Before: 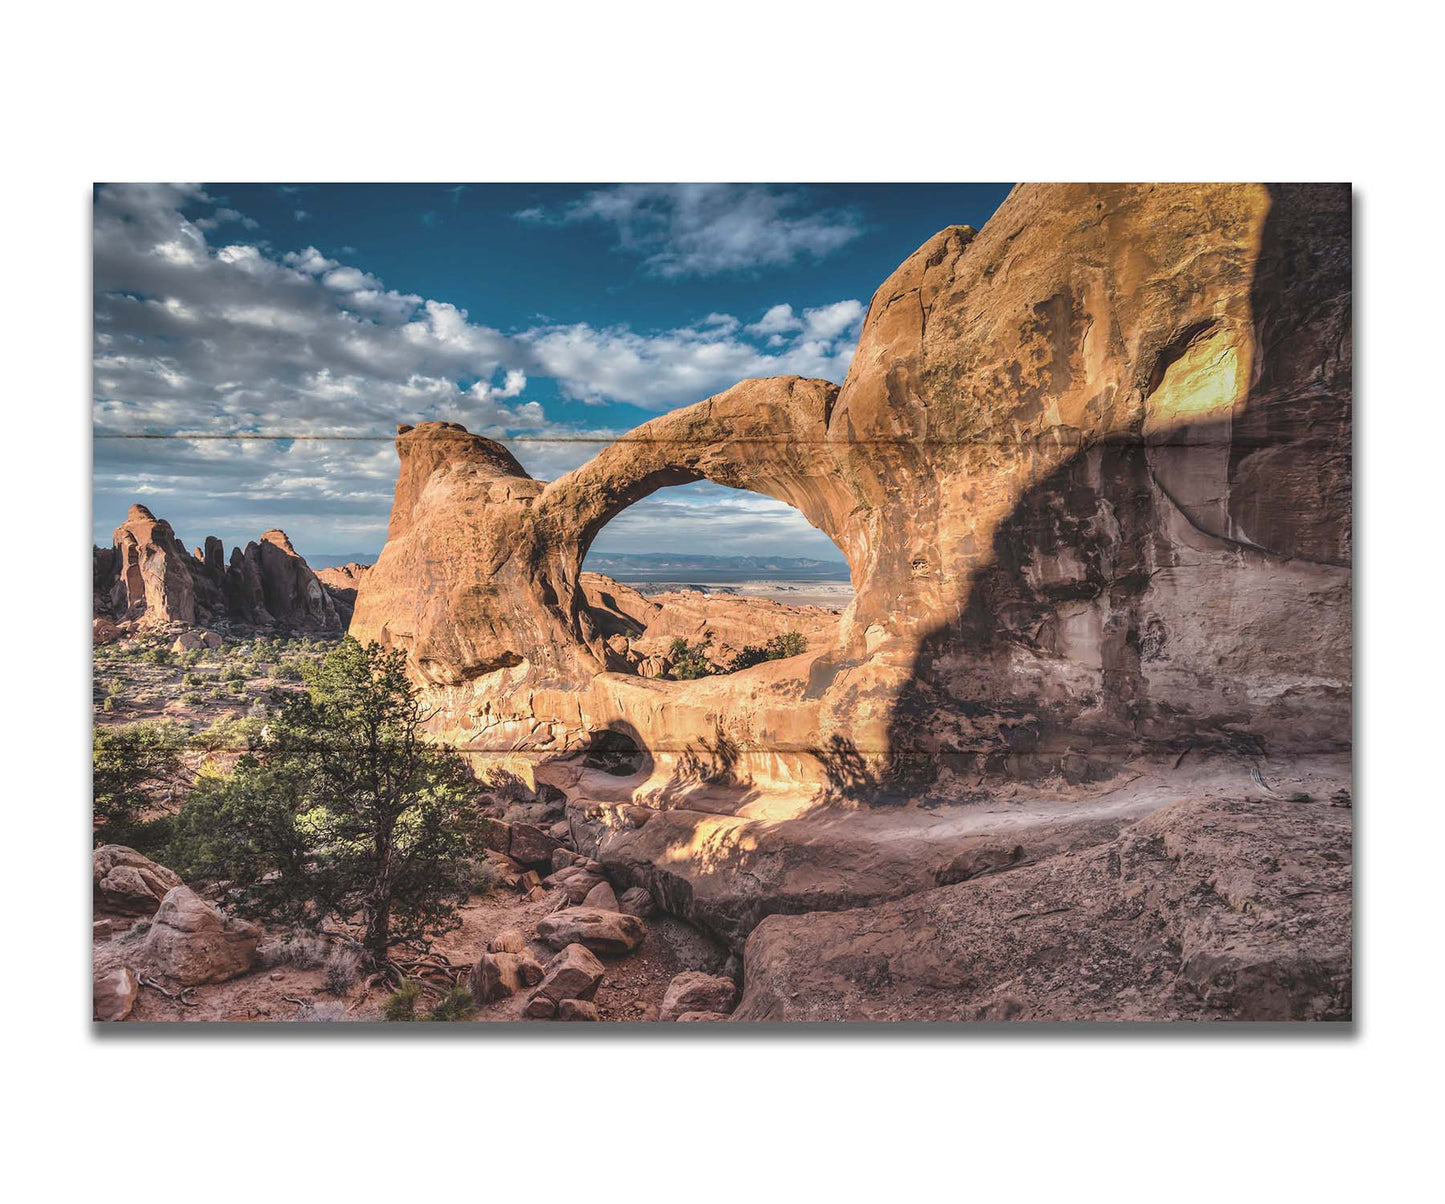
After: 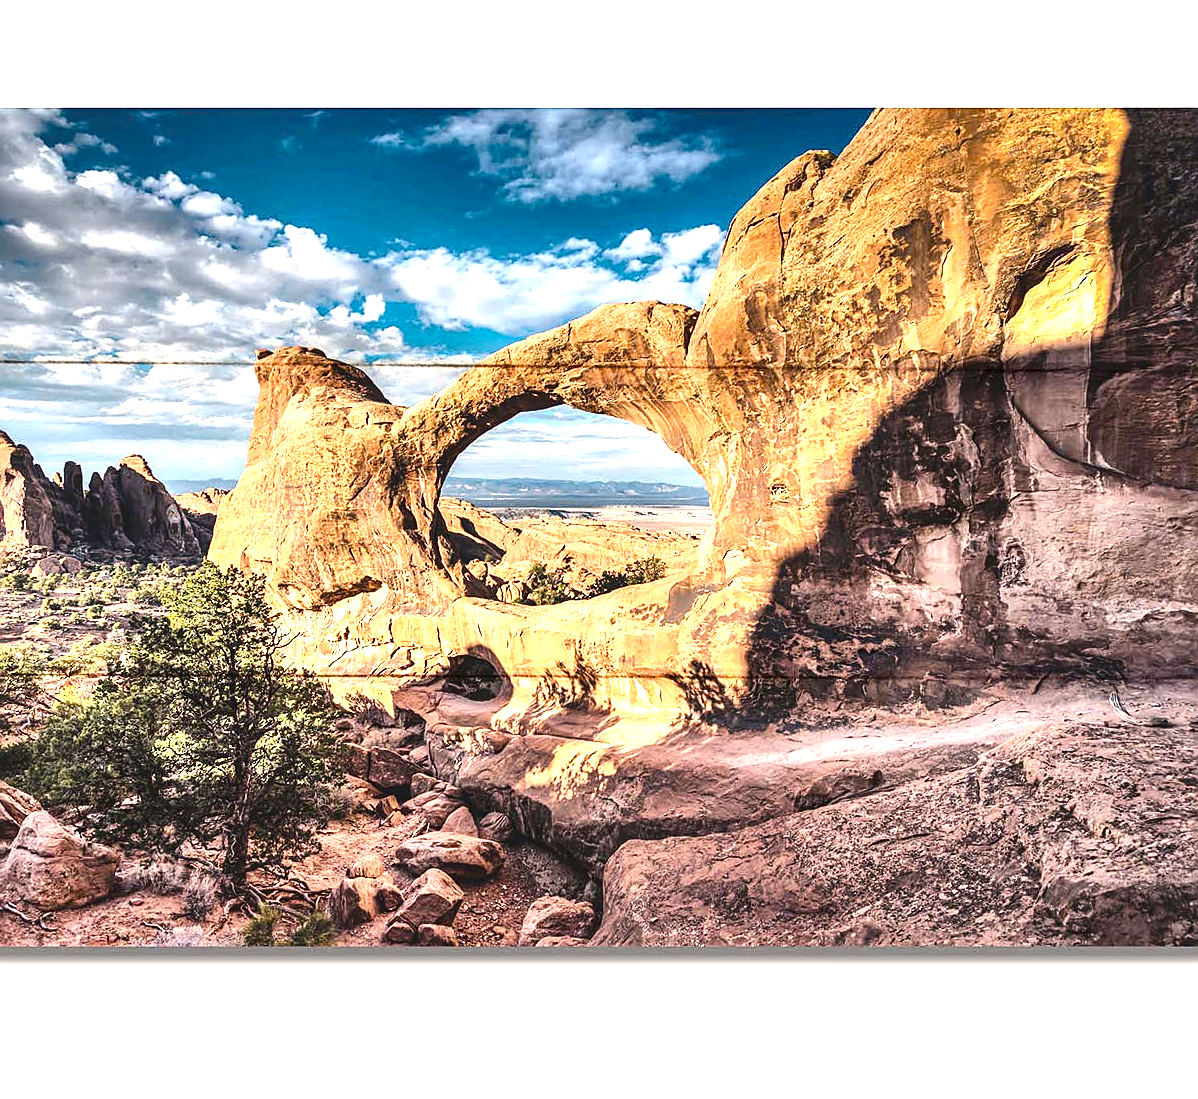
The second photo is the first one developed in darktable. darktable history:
exposure: exposure 1.225 EV, compensate highlight preservation false
crop: left 9.803%, top 6.303%, right 7.24%, bottom 2.38%
sharpen: on, module defaults
tone curve: curves: ch0 [(0, 0) (0.003, 0) (0.011, 0) (0.025, 0) (0.044, 0.006) (0.069, 0.024) (0.1, 0.038) (0.136, 0.052) (0.177, 0.08) (0.224, 0.112) (0.277, 0.145) (0.335, 0.206) (0.399, 0.284) (0.468, 0.372) (0.543, 0.477) (0.623, 0.593) (0.709, 0.717) (0.801, 0.815) (0.898, 0.92) (1, 1)], color space Lab, independent channels
local contrast: mode bilateral grid, contrast 20, coarseness 50, detail 140%, midtone range 0.2
color balance rgb: shadows lift › chroma 2.005%, shadows lift › hue 250.18°, highlights gain › chroma 1.56%, highlights gain › hue 56.87°, linear chroma grading › global chroma 7.829%, perceptual saturation grading › global saturation 0.672%, perceptual saturation grading › mid-tones 11.224%, global vibrance 12.692%
